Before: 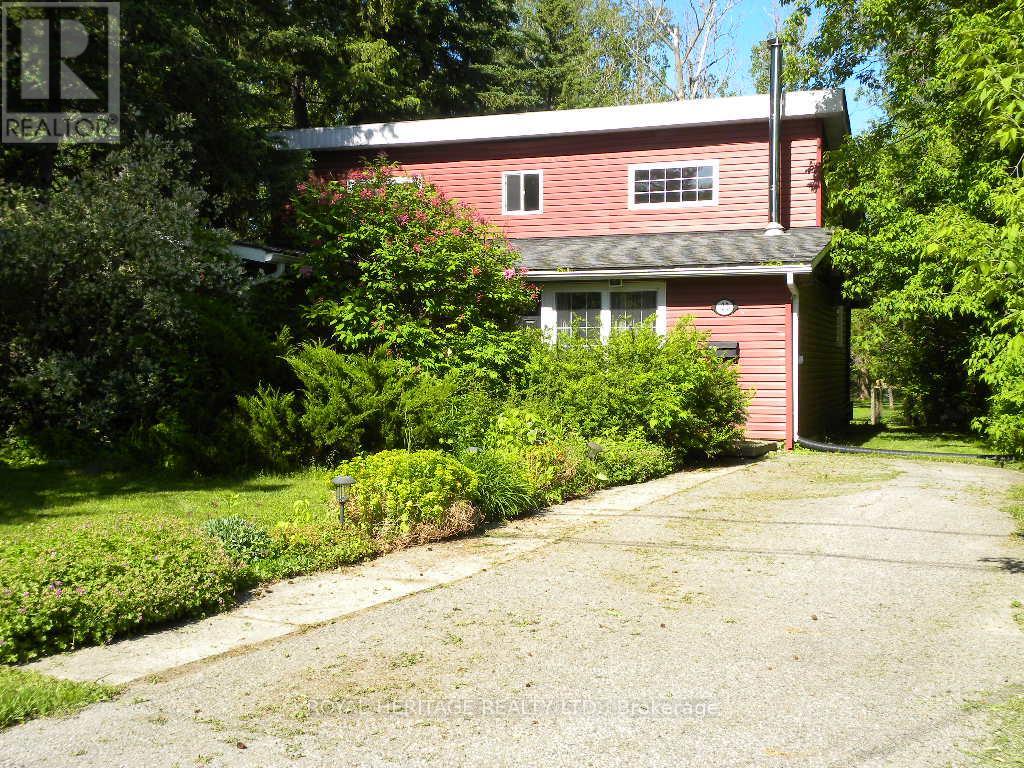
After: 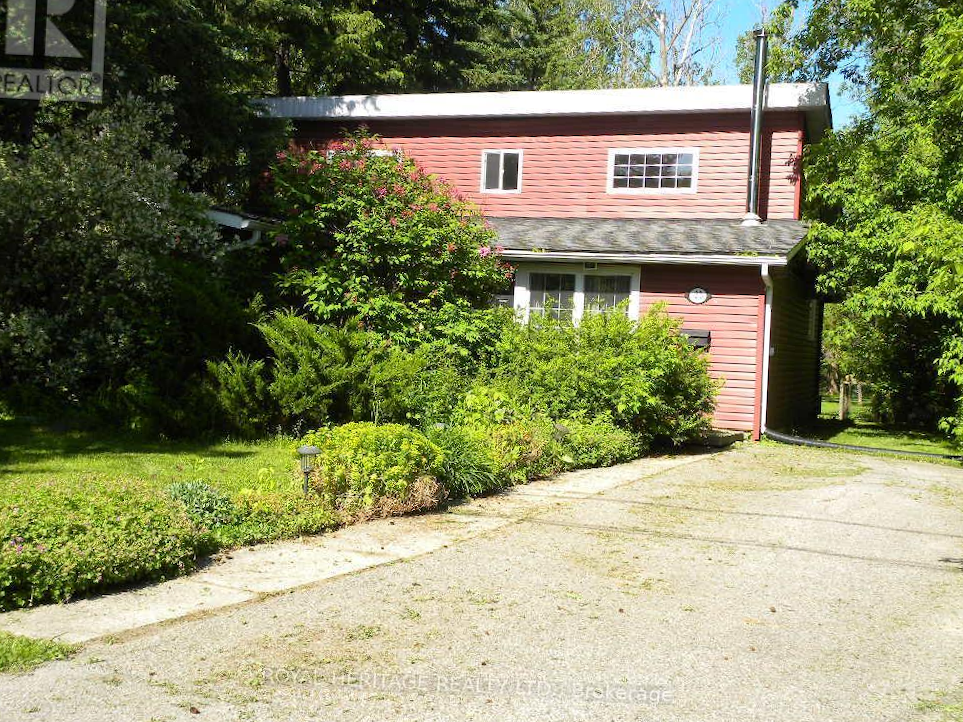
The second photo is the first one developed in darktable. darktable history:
crop and rotate: angle -2.73°
